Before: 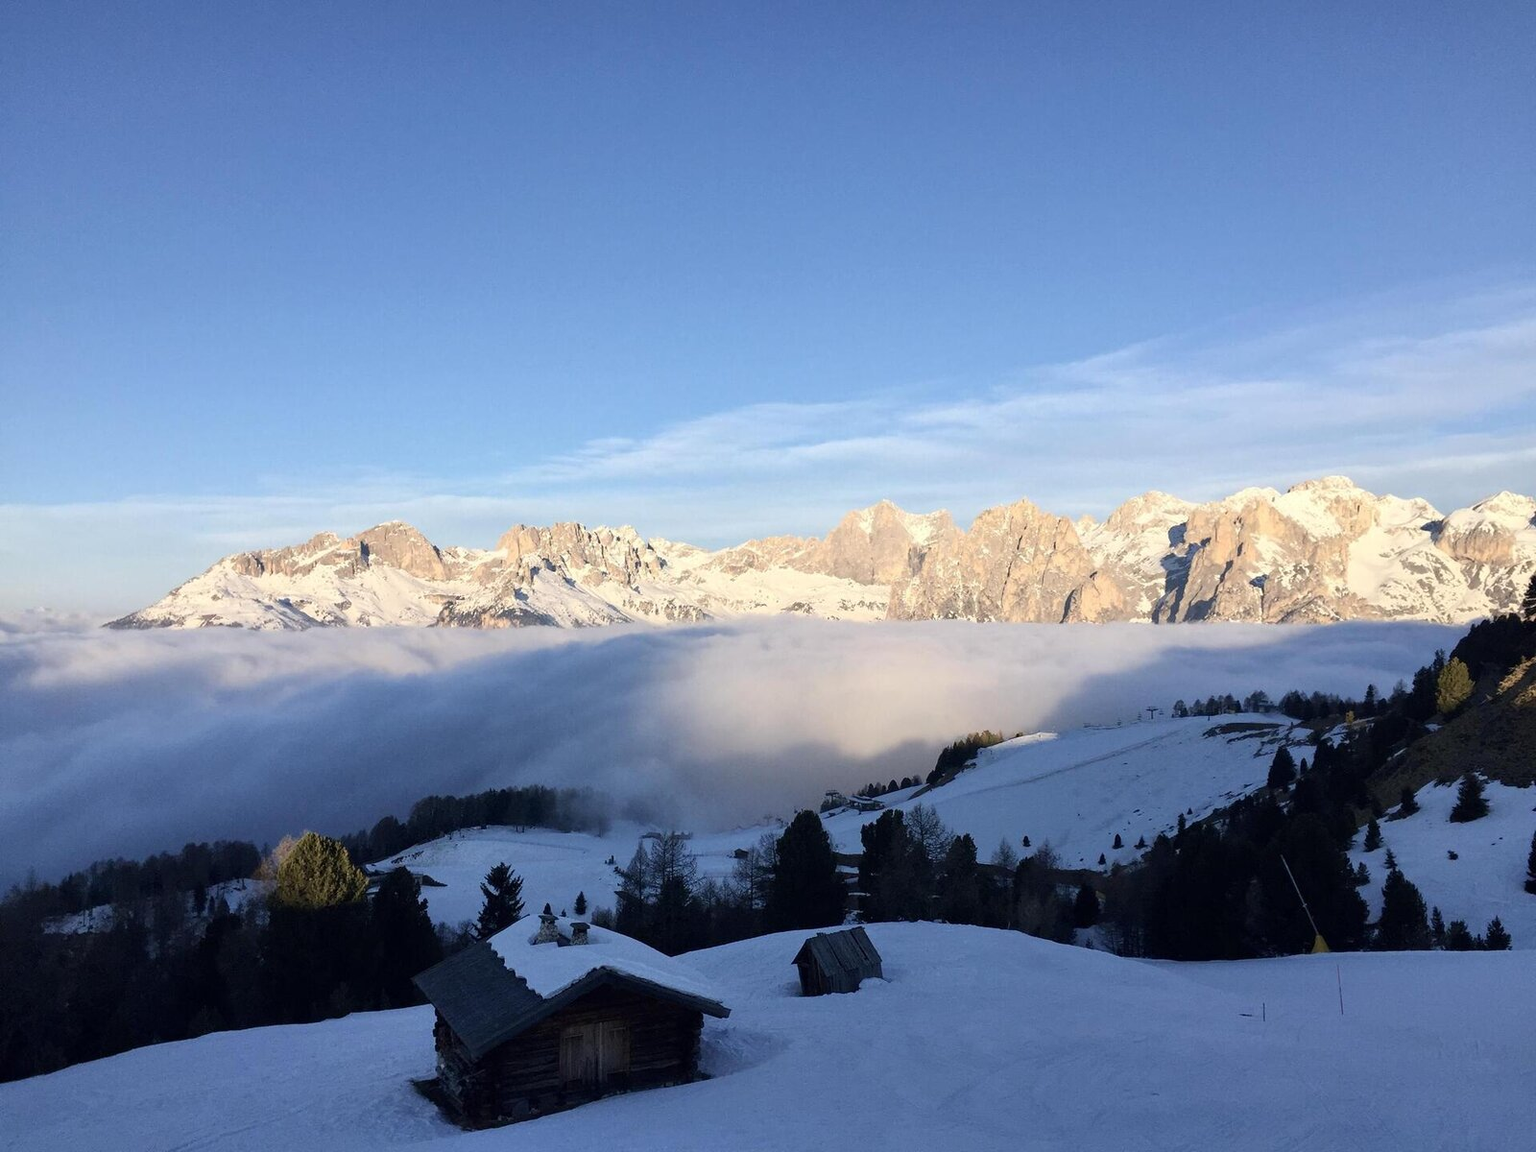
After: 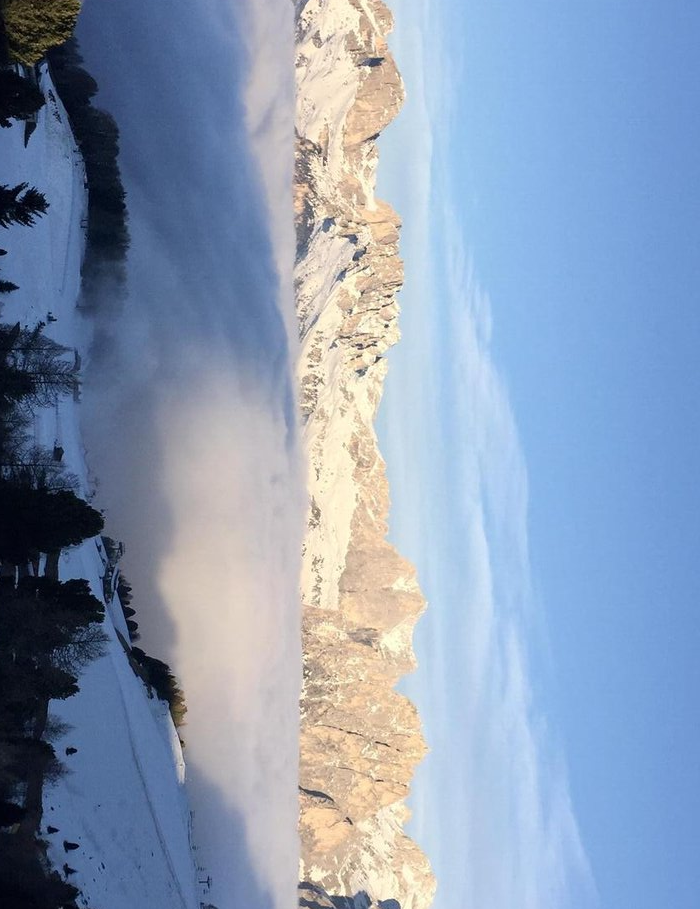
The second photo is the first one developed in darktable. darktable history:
orientation: orientation rotate -90°
crop and rotate: left 21.036%, top 19.938%, right 20.556%, bottom 23.193%
